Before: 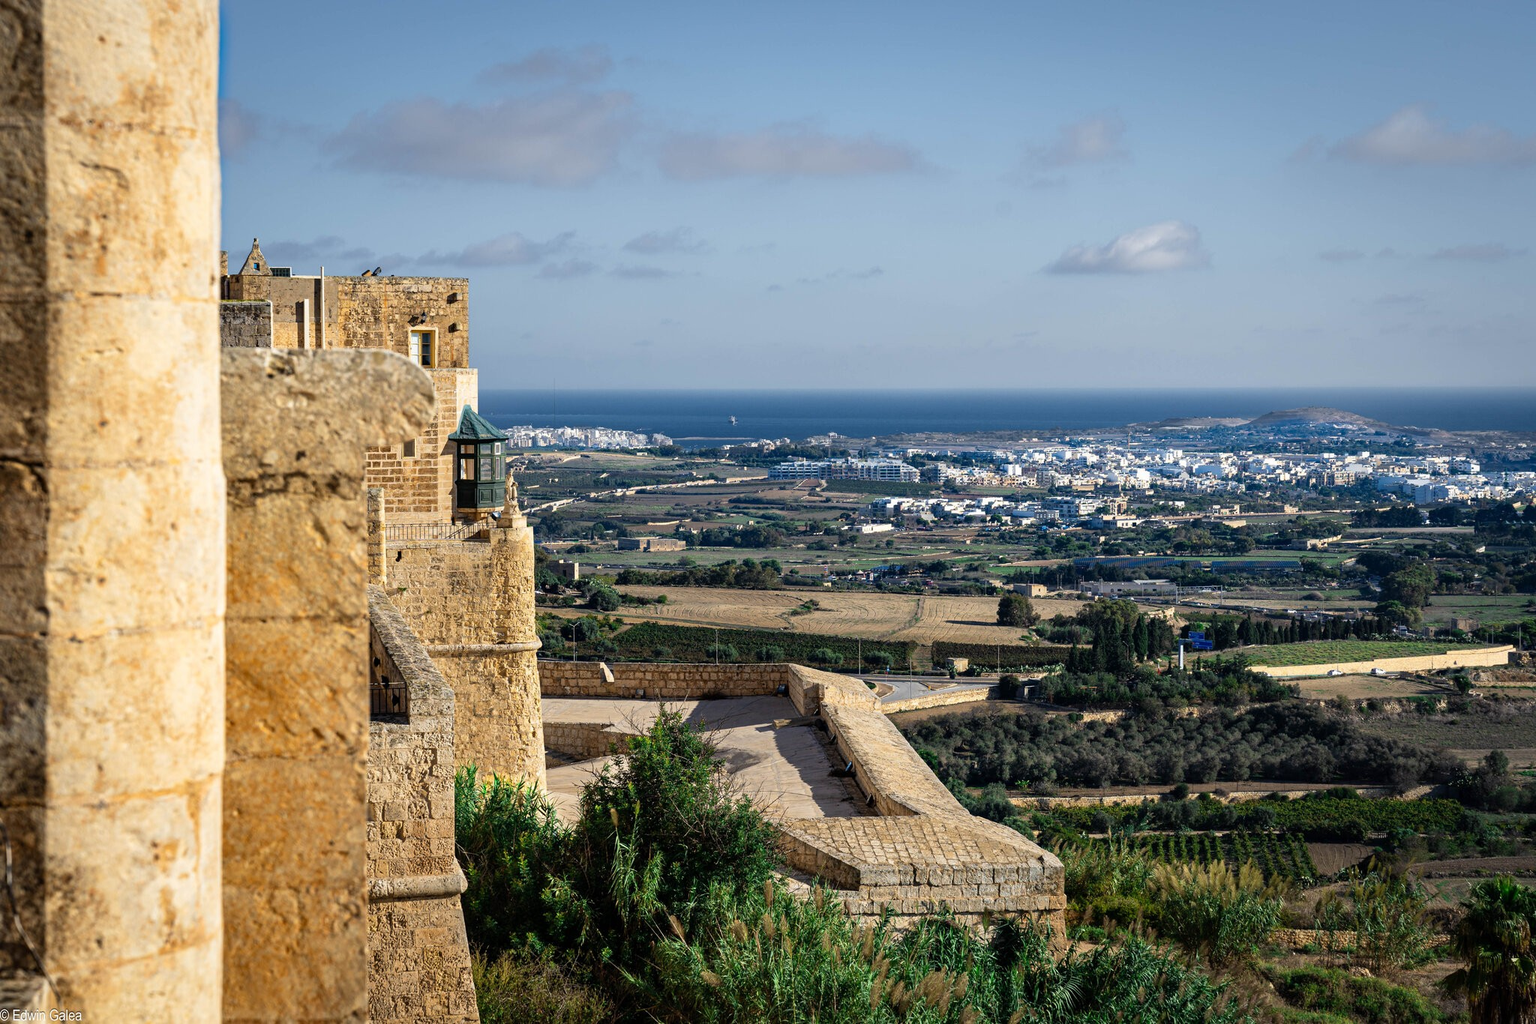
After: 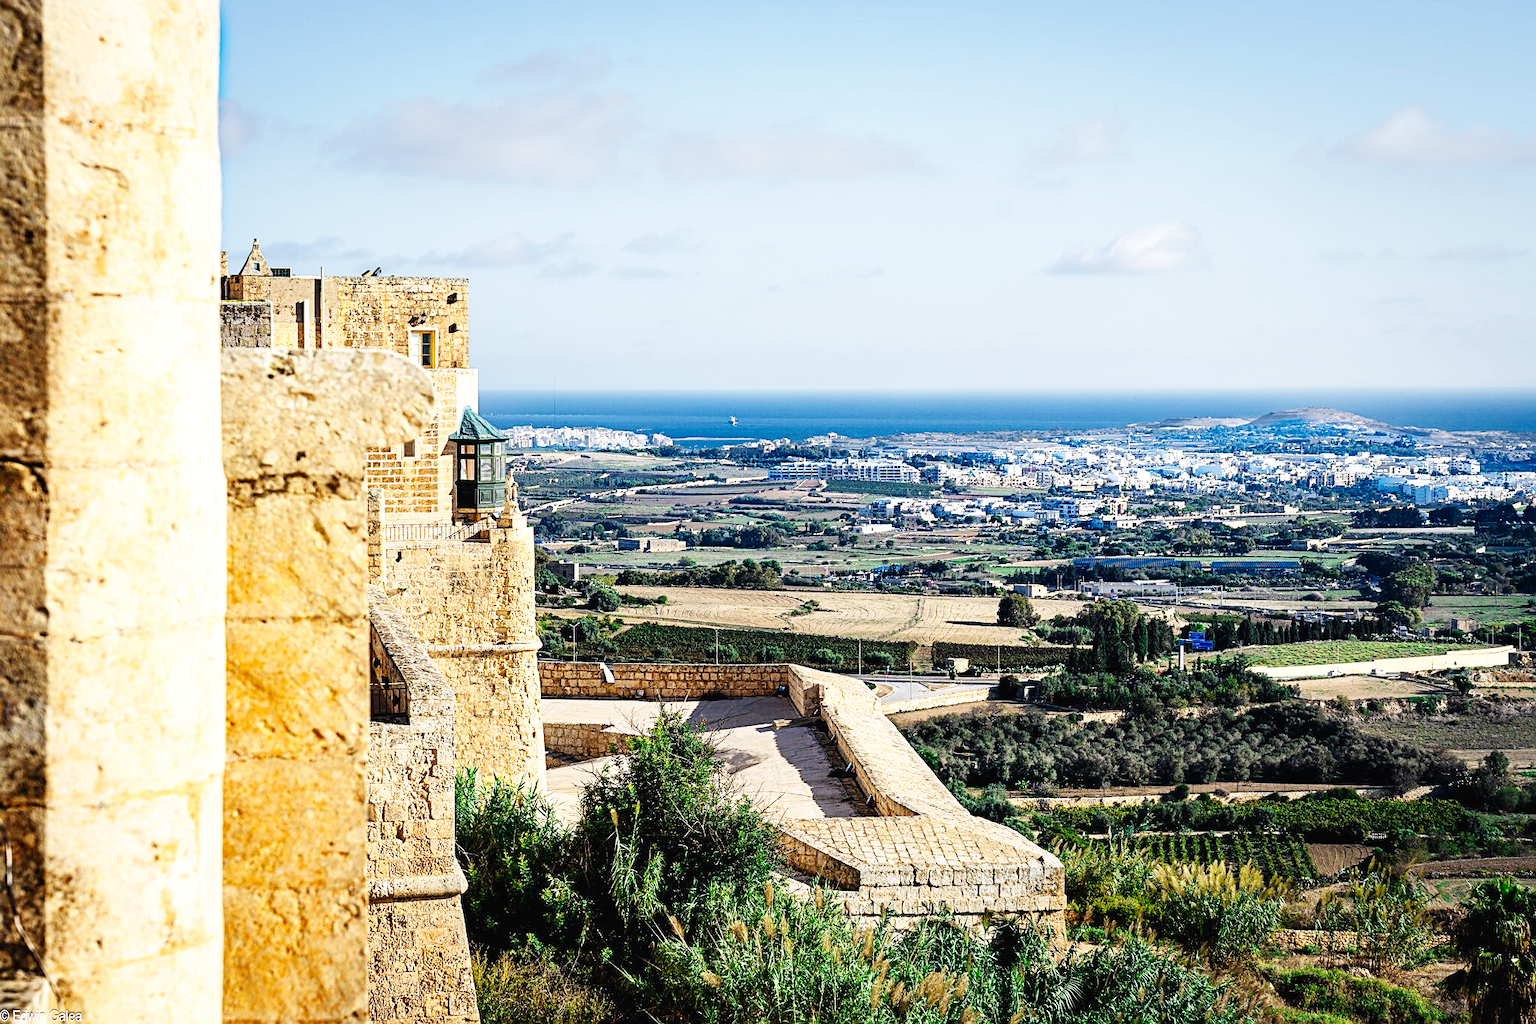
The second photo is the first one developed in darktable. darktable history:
sharpen: on, module defaults
base curve: curves: ch0 [(0, 0.003) (0.001, 0.002) (0.006, 0.004) (0.02, 0.022) (0.048, 0.086) (0.094, 0.234) (0.162, 0.431) (0.258, 0.629) (0.385, 0.8) (0.548, 0.918) (0.751, 0.988) (1, 1)], preserve colors none
